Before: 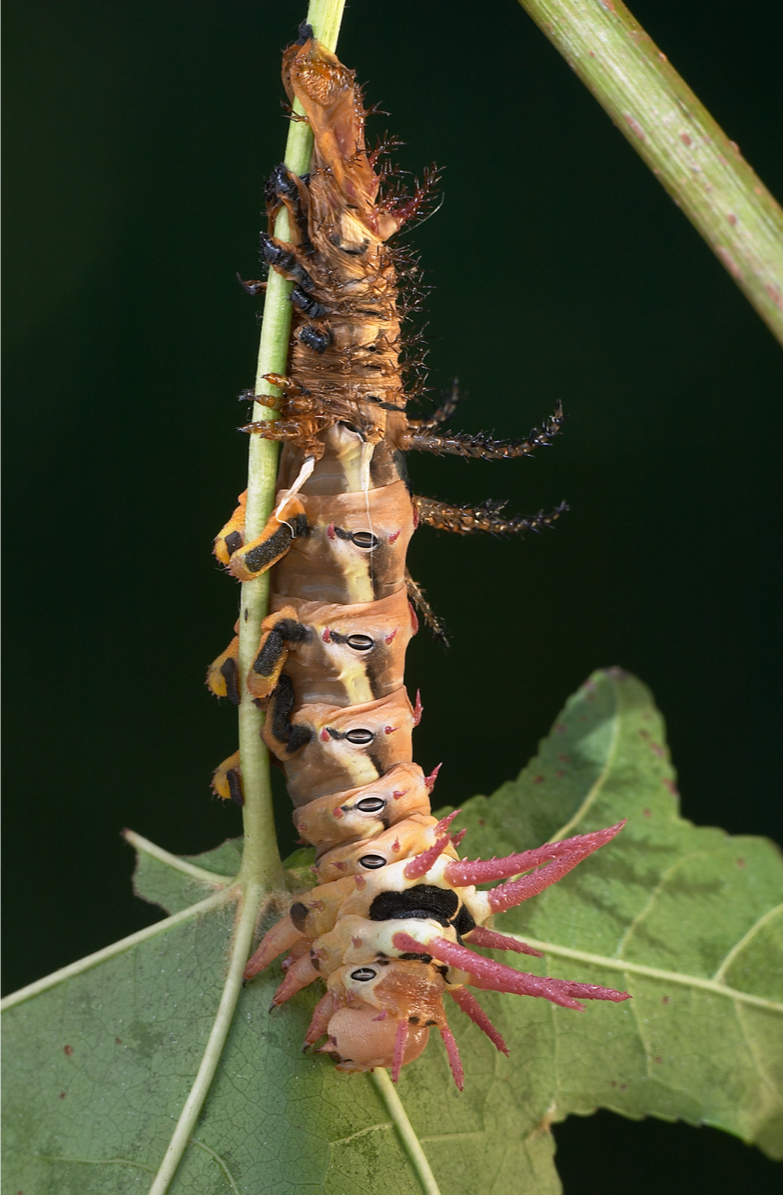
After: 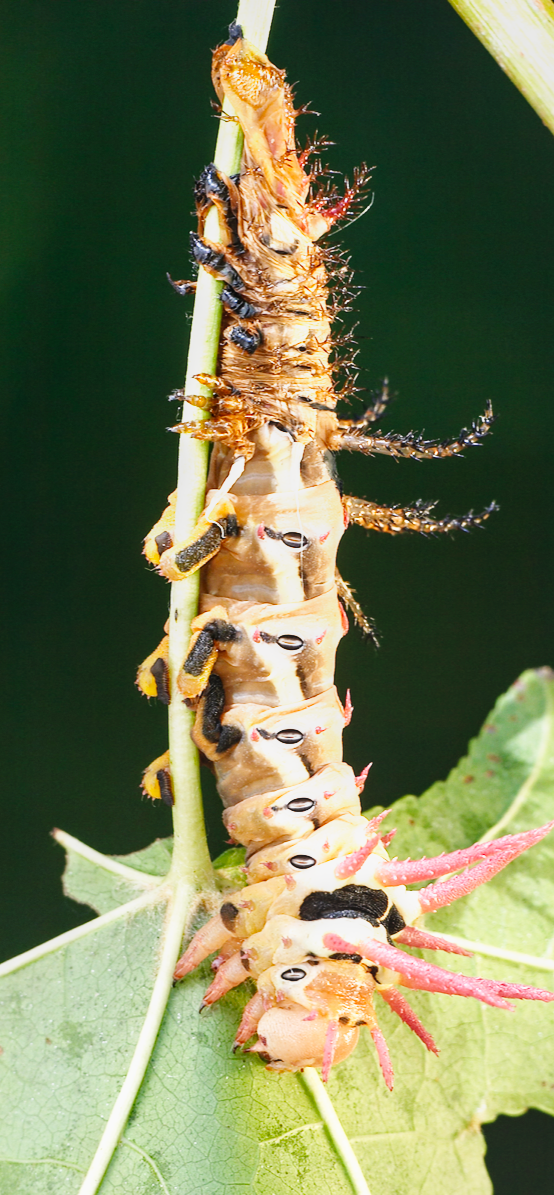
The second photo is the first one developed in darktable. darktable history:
local contrast: detail 110%
crop and rotate: left 9.061%, right 20.142%
exposure: black level correction 0, exposure 0.7 EV, compensate exposure bias true, compensate highlight preservation false
base curve: curves: ch0 [(0, 0.003) (0.001, 0.002) (0.006, 0.004) (0.02, 0.022) (0.048, 0.086) (0.094, 0.234) (0.162, 0.431) (0.258, 0.629) (0.385, 0.8) (0.548, 0.918) (0.751, 0.988) (1, 1)], preserve colors none
